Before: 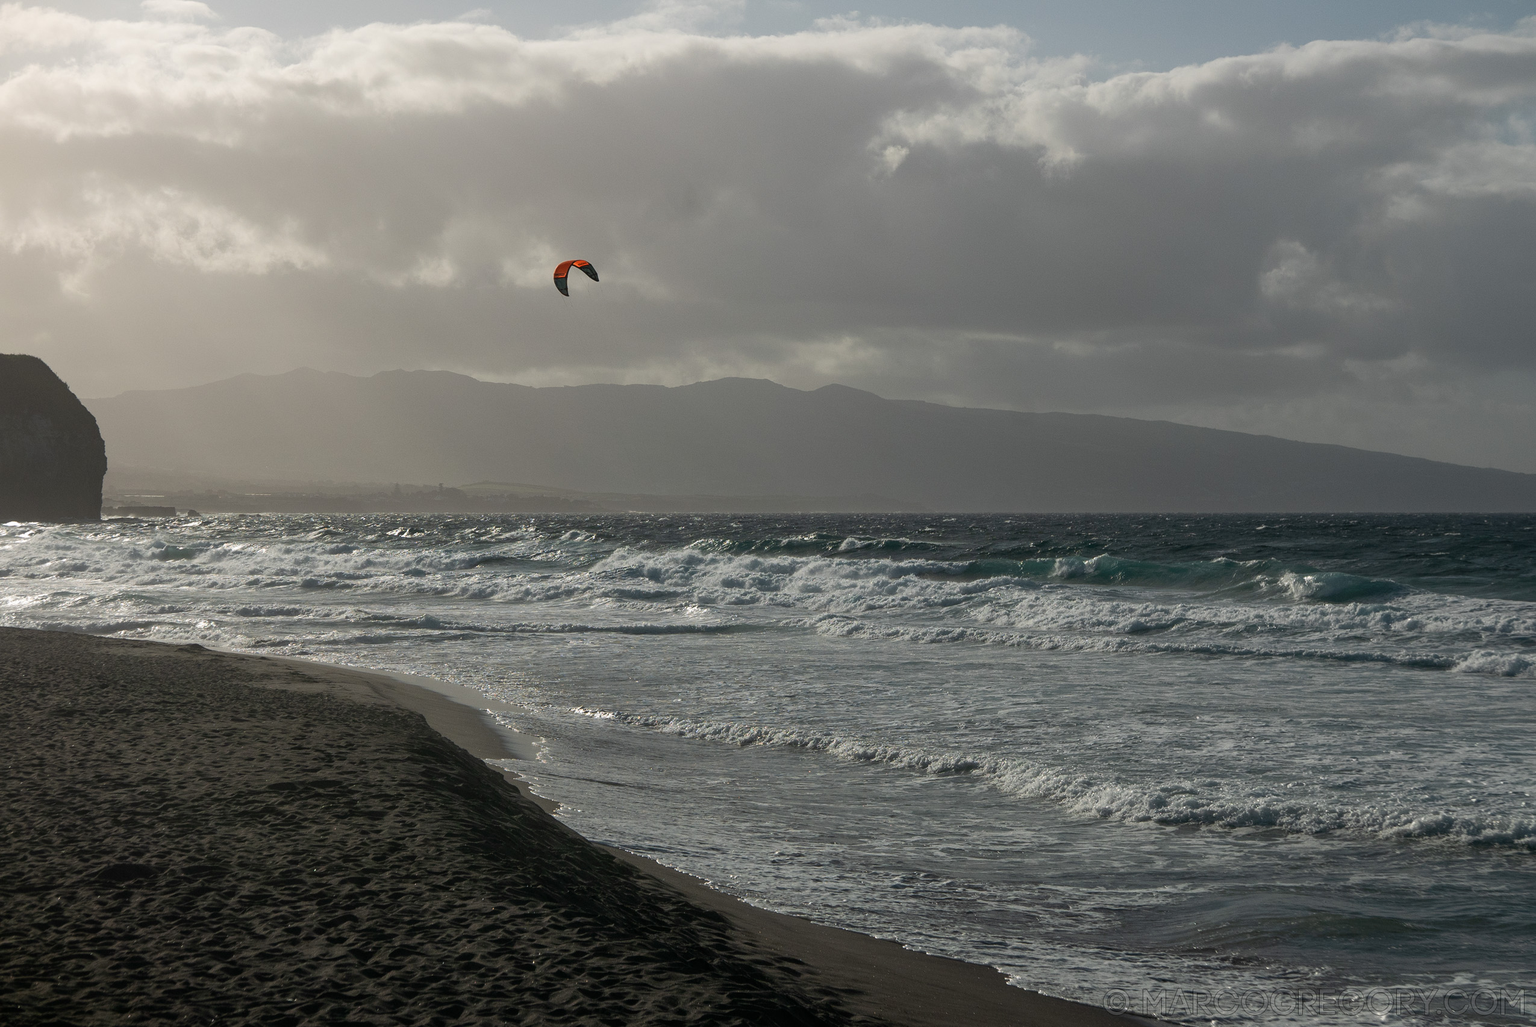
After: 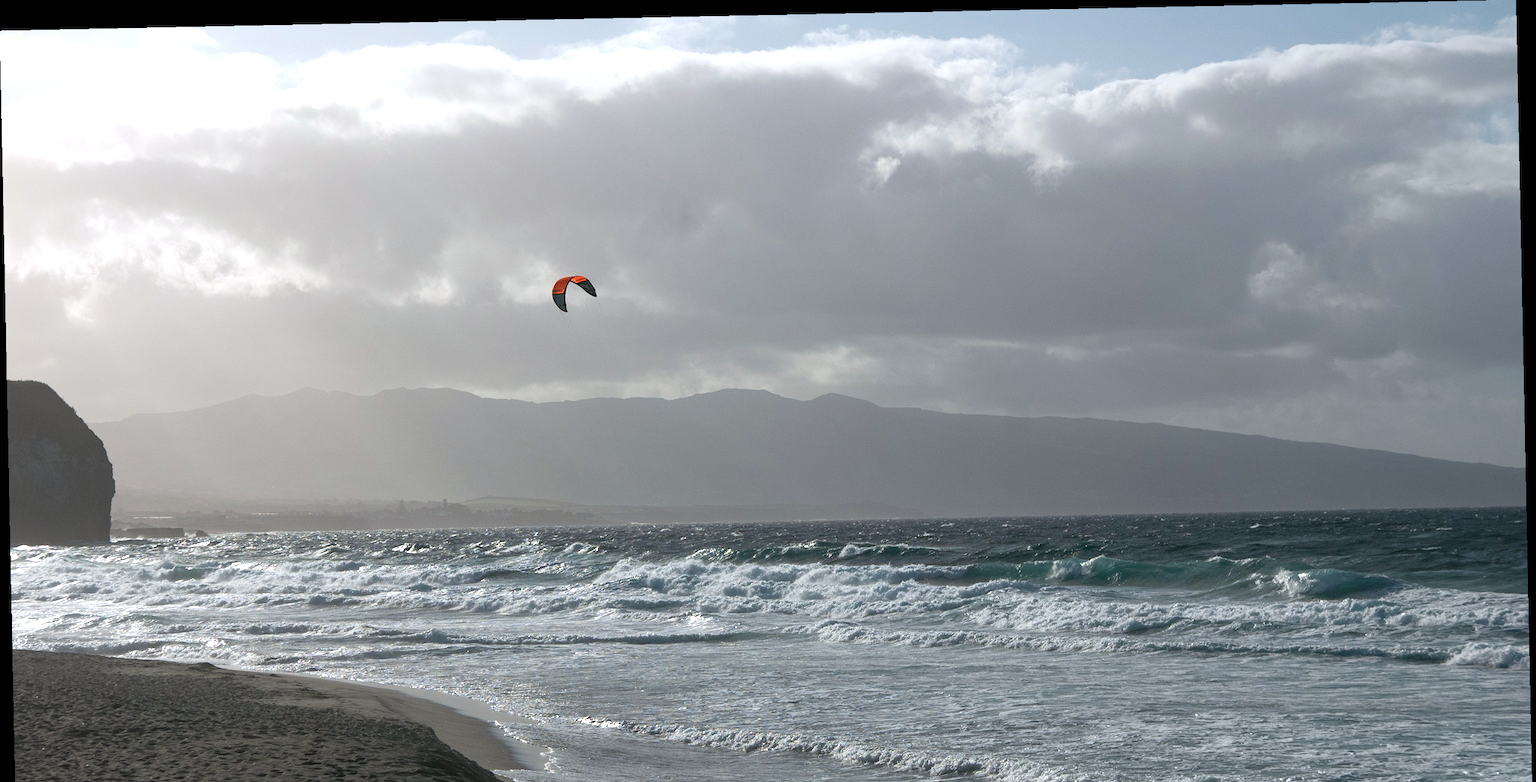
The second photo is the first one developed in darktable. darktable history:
color correction: highlights a* -0.772, highlights b* -8.92
crop: bottom 24.967%
exposure: black level correction 0, exposure 0.7 EV, compensate exposure bias true, compensate highlight preservation false
rotate and perspective: rotation -1.17°, automatic cropping off
white balance: red 1, blue 1
